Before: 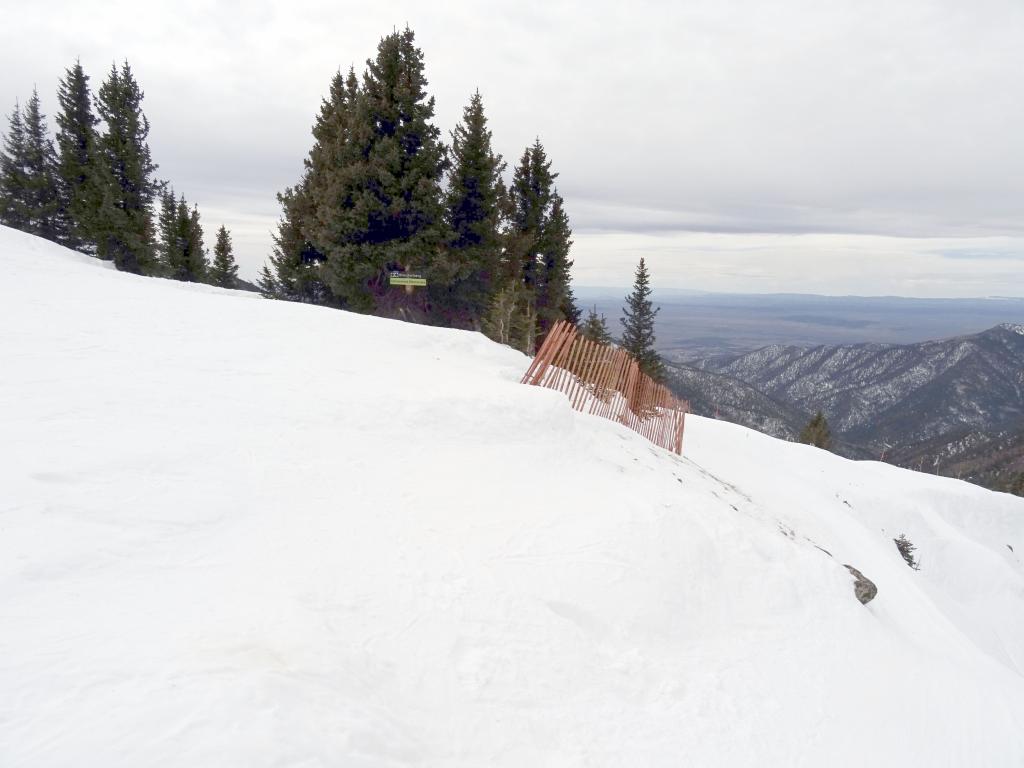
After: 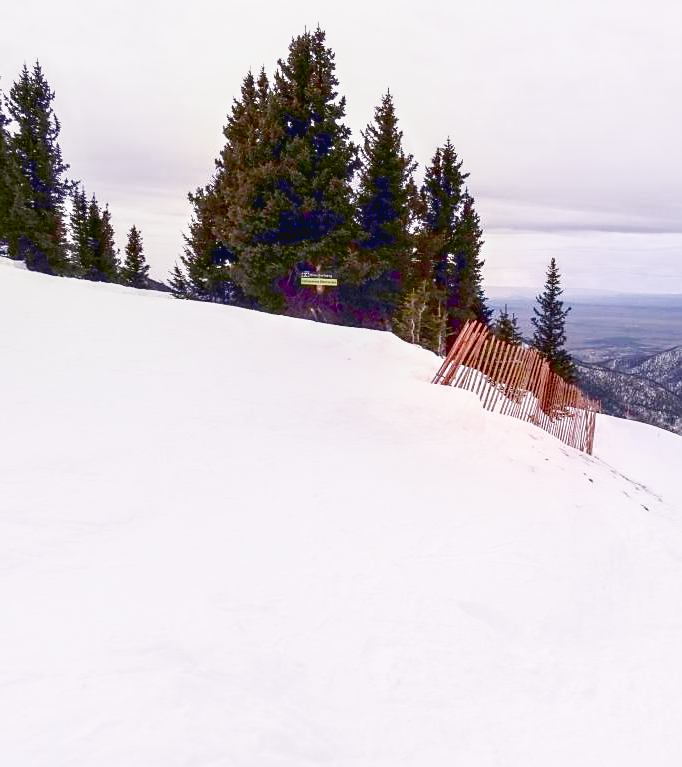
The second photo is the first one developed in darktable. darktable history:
white balance: red 1.05, blue 1.072
color balance rgb: perceptual saturation grading › global saturation 25%, perceptual saturation grading › highlights -50%, perceptual saturation grading › shadows 30%, perceptual brilliance grading › global brilliance 12%, global vibrance 20%
local contrast: detail 130%
crop and rotate: left 8.786%, right 24.548%
exposure: exposure 0.191 EV, compensate highlight preservation false
filmic rgb: black relative exposure -16 EV, threshold -0.33 EV, transition 3.19 EV, structure ↔ texture 100%, target black luminance 0%, hardness 7.57, latitude 72.96%, contrast 0.908, highlights saturation mix 10%, shadows ↔ highlights balance -0.38%, add noise in highlights 0, preserve chrominance no, color science v4 (2020), iterations of high-quality reconstruction 10, enable highlight reconstruction true
sharpen: radius 1.458, amount 0.398, threshold 1.271
contrast brightness saturation: contrast 0.19, brightness -0.24, saturation 0.11
